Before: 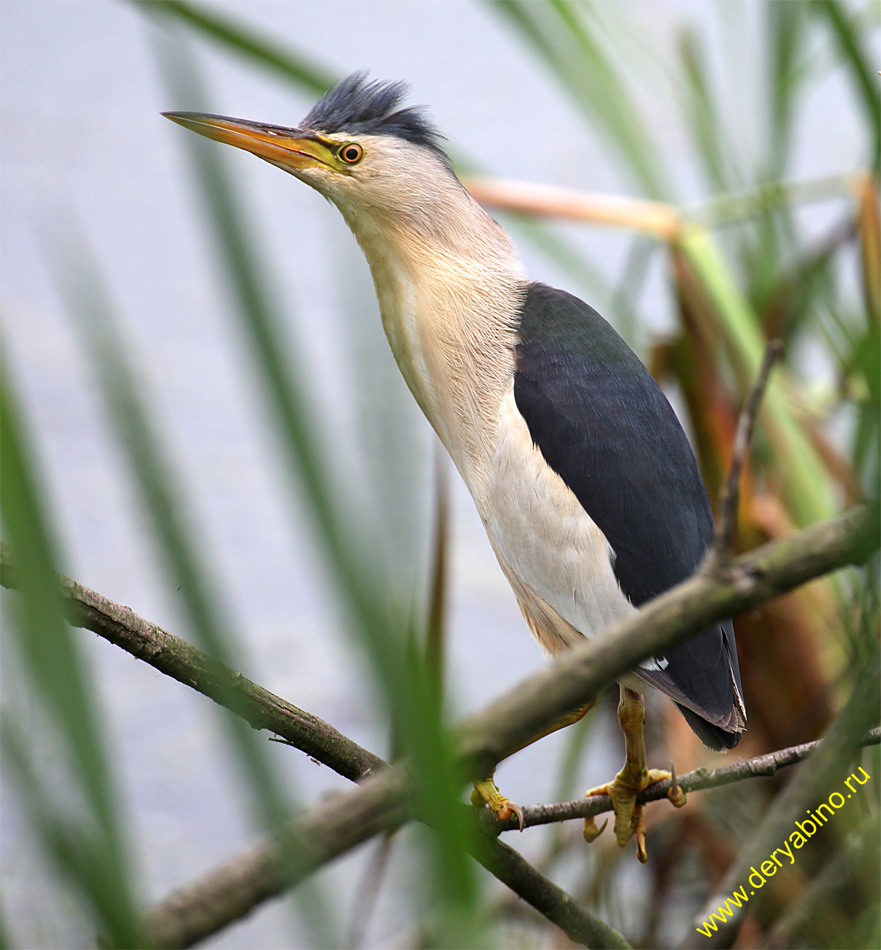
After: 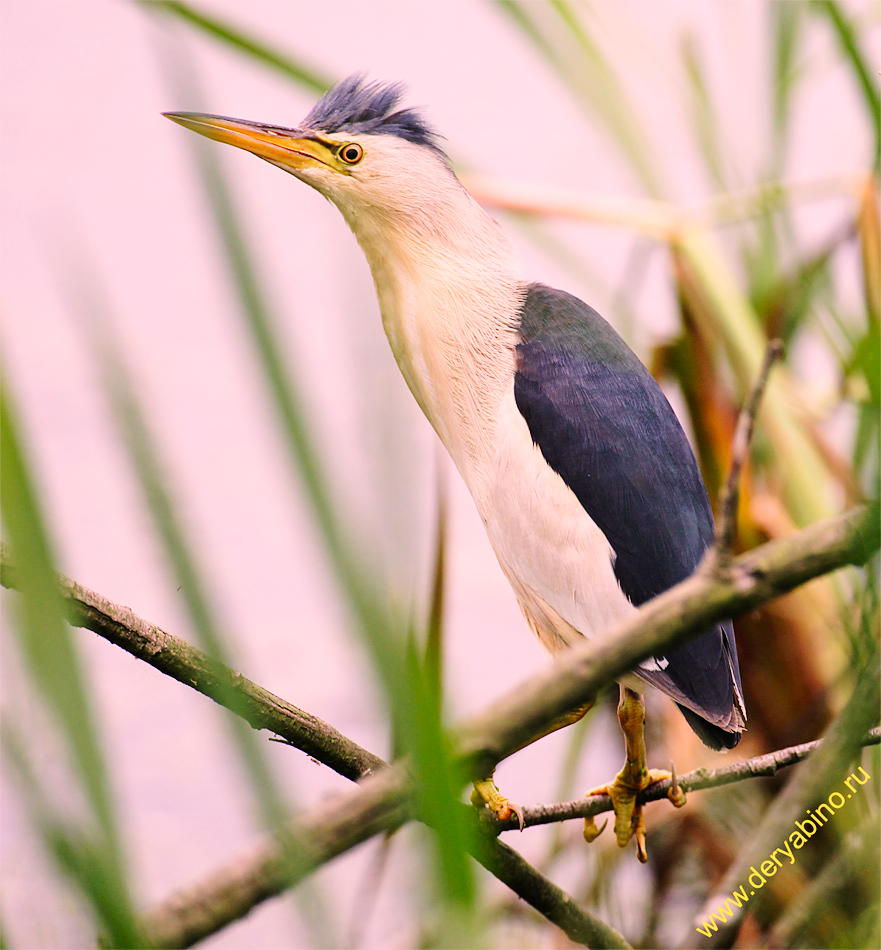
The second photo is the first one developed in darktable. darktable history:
contrast brightness saturation: contrast 0.054, brightness 0.065, saturation 0.015
color correction: highlights a* 14.56, highlights b* 4.74
tone curve: curves: ch0 [(0, 0) (0.11, 0.061) (0.256, 0.259) (0.398, 0.494) (0.498, 0.611) (0.65, 0.757) (0.835, 0.883) (1, 0.961)]; ch1 [(0, 0) (0.346, 0.307) (0.408, 0.369) (0.453, 0.457) (0.482, 0.479) (0.502, 0.498) (0.521, 0.51) (0.553, 0.554) (0.618, 0.65) (0.693, 0.727) (1, 1)]; ch2 [(0, 0) (0.366, 0.337) (0.434, 0.46) (0.485, 0.494) (0.5, 0.494) (0.511, 0.508) (0.537, 0.55) (0.579, 0.599) (0.621, 0.693) (1, 1)], preserve colors none
velvia: on, module defaults
